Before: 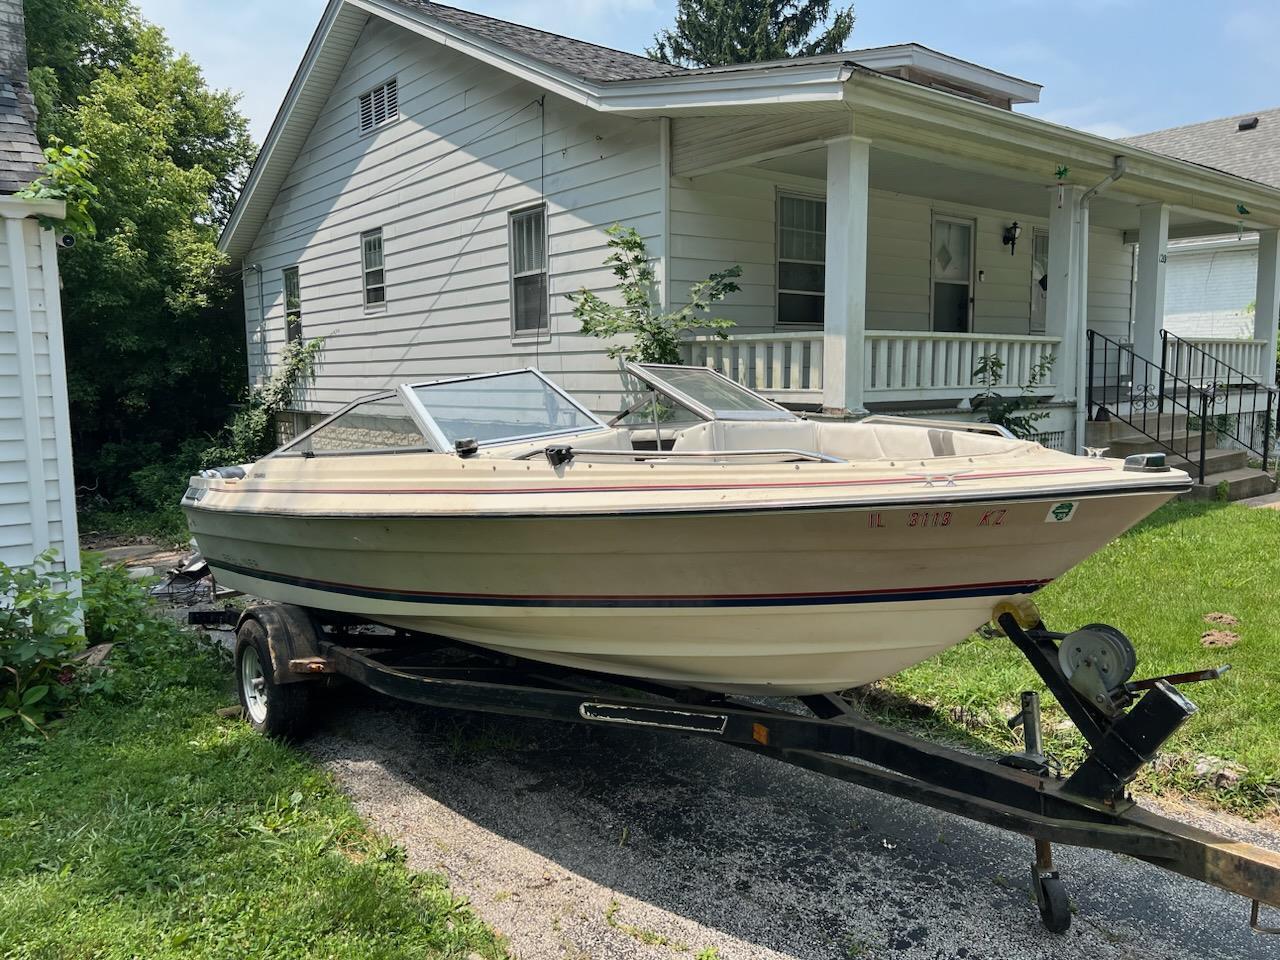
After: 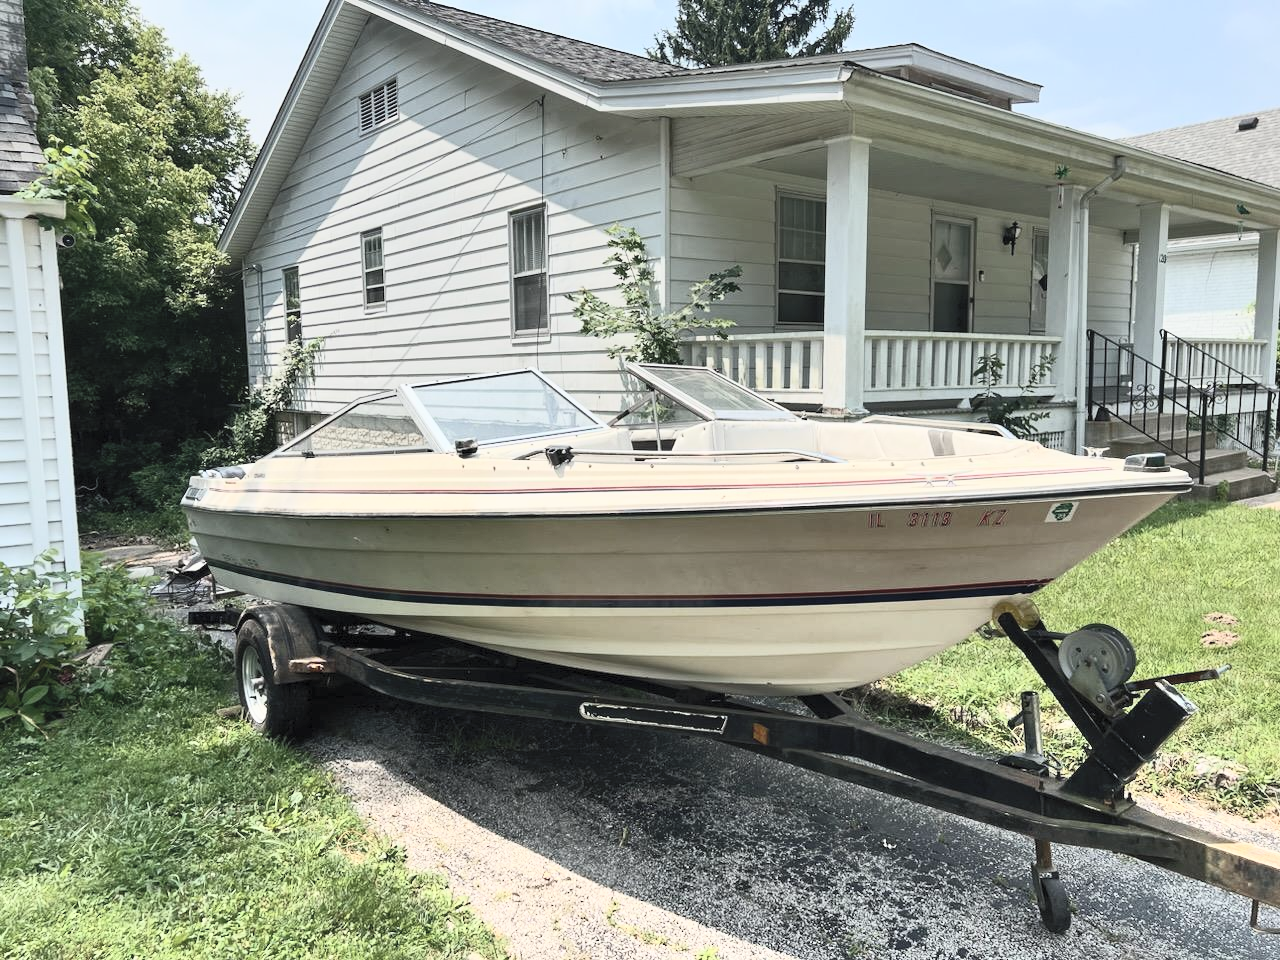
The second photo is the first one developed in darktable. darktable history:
graduated density: on, module defaults
contrast brightness saturation: contrast 0.43, brightness 0.56, saturation -0.19
